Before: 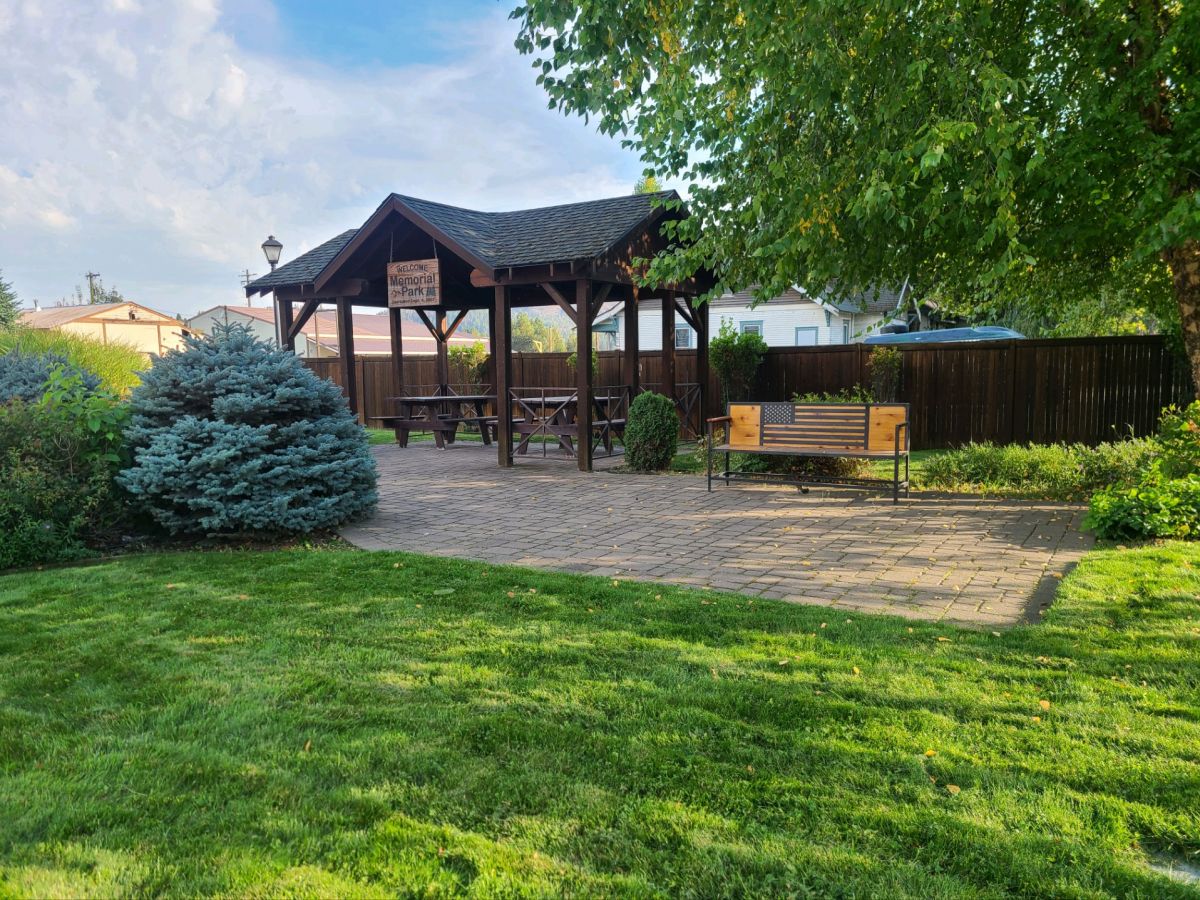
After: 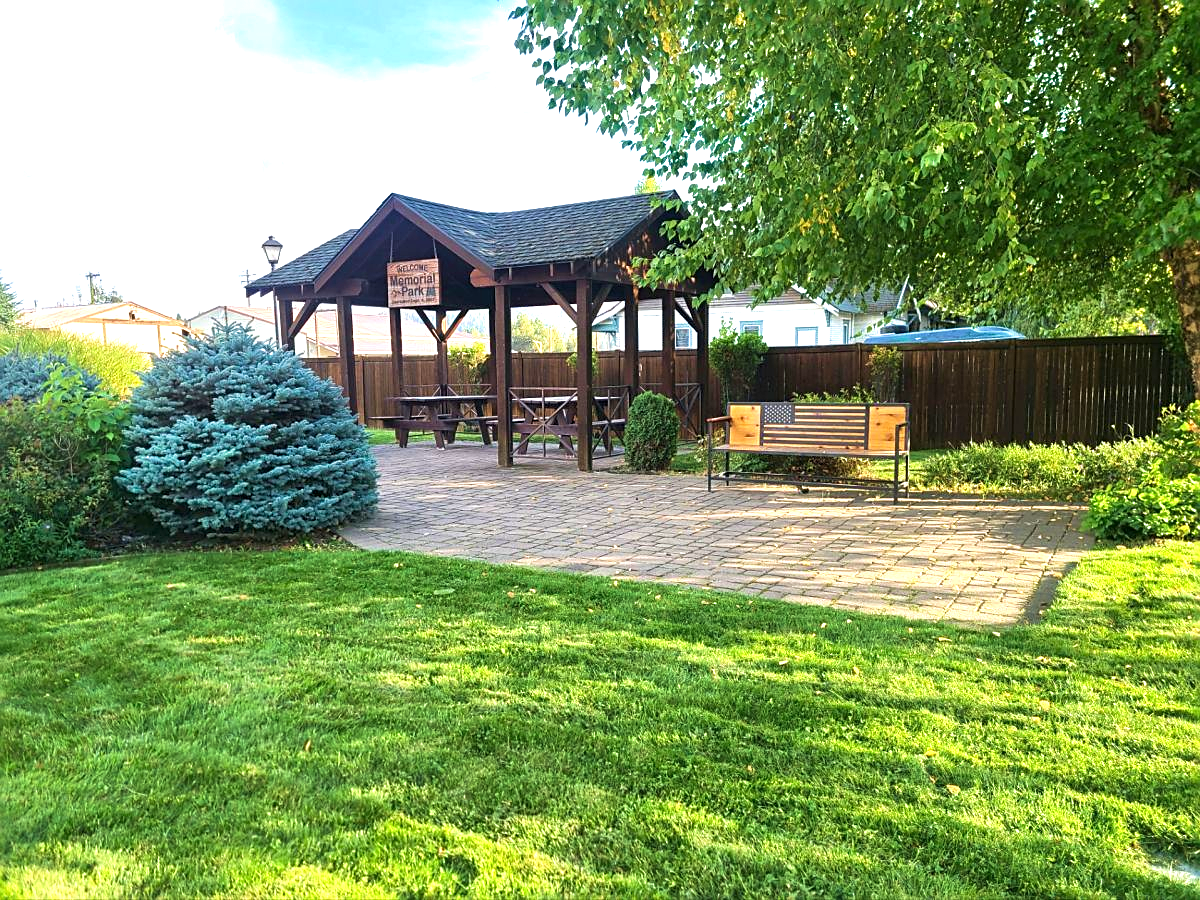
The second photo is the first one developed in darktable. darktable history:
exposure: black level correction 0, exposure 1 EV, compensate highlight preservation false
velvia: strength 30%
sharpen: on, module defaults
